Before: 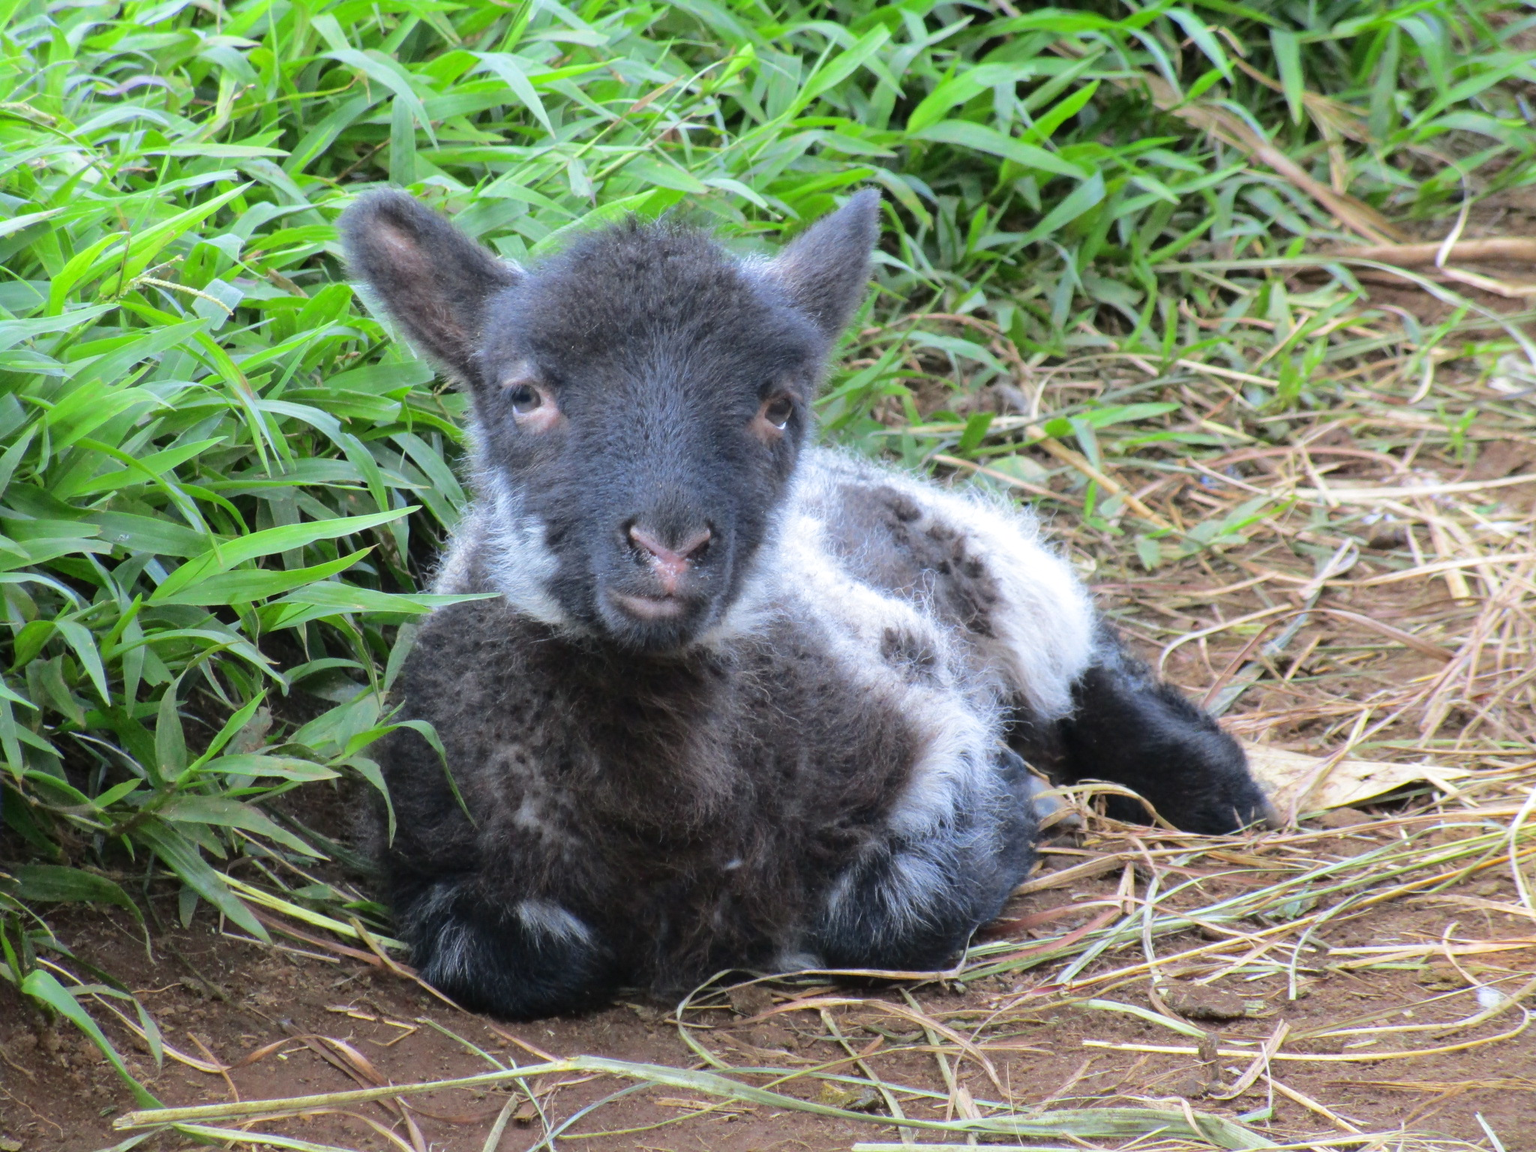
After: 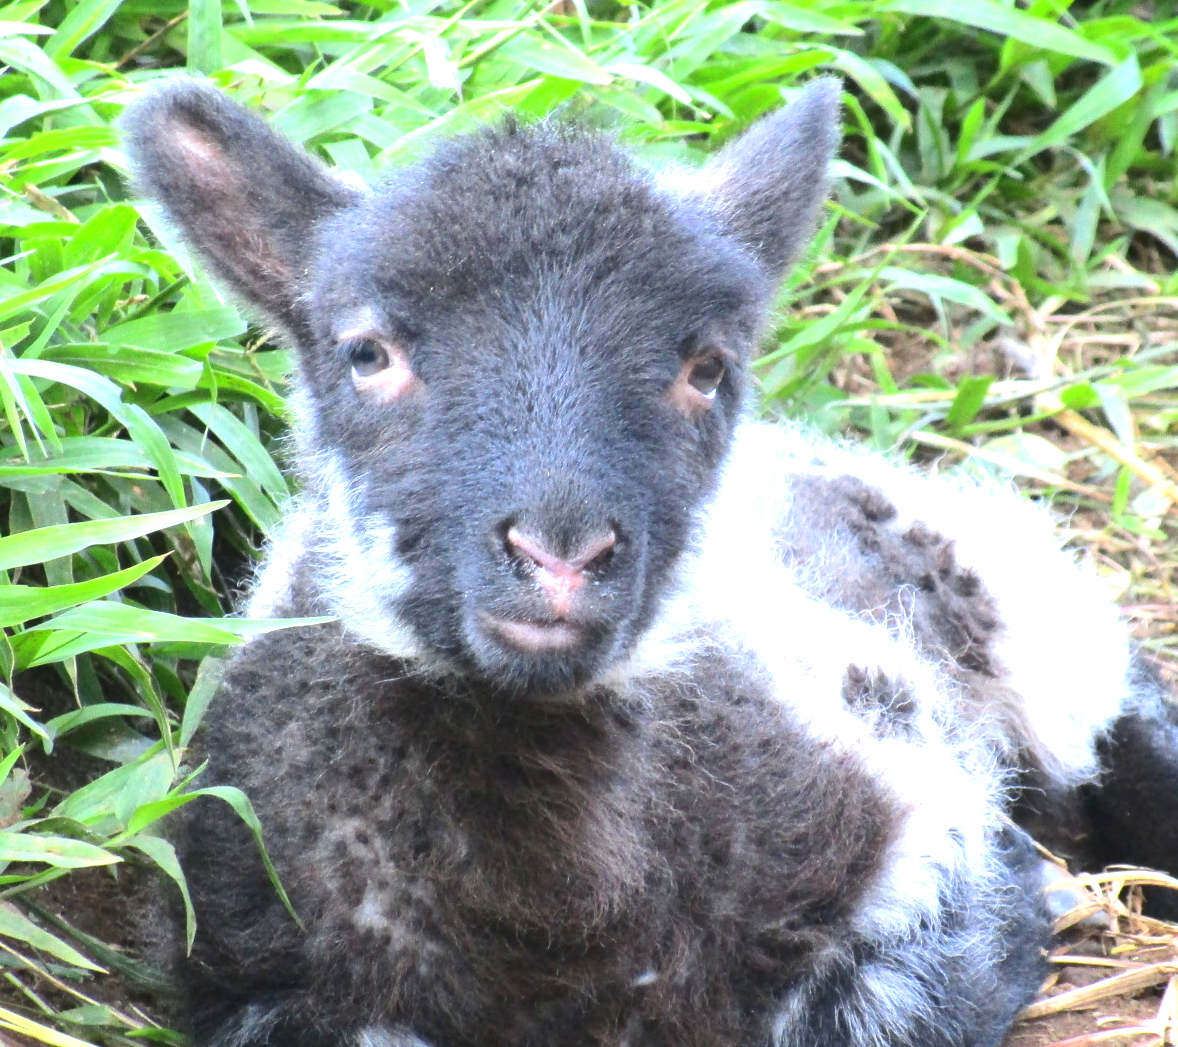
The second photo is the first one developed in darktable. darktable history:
exposure: black level correction 0, exposure 1.107 EV, compensate exposure bias true, compensate highlight preservation false
crop: left 16.245%, top 11.39%, right 26.221%, bottom 20.416%
